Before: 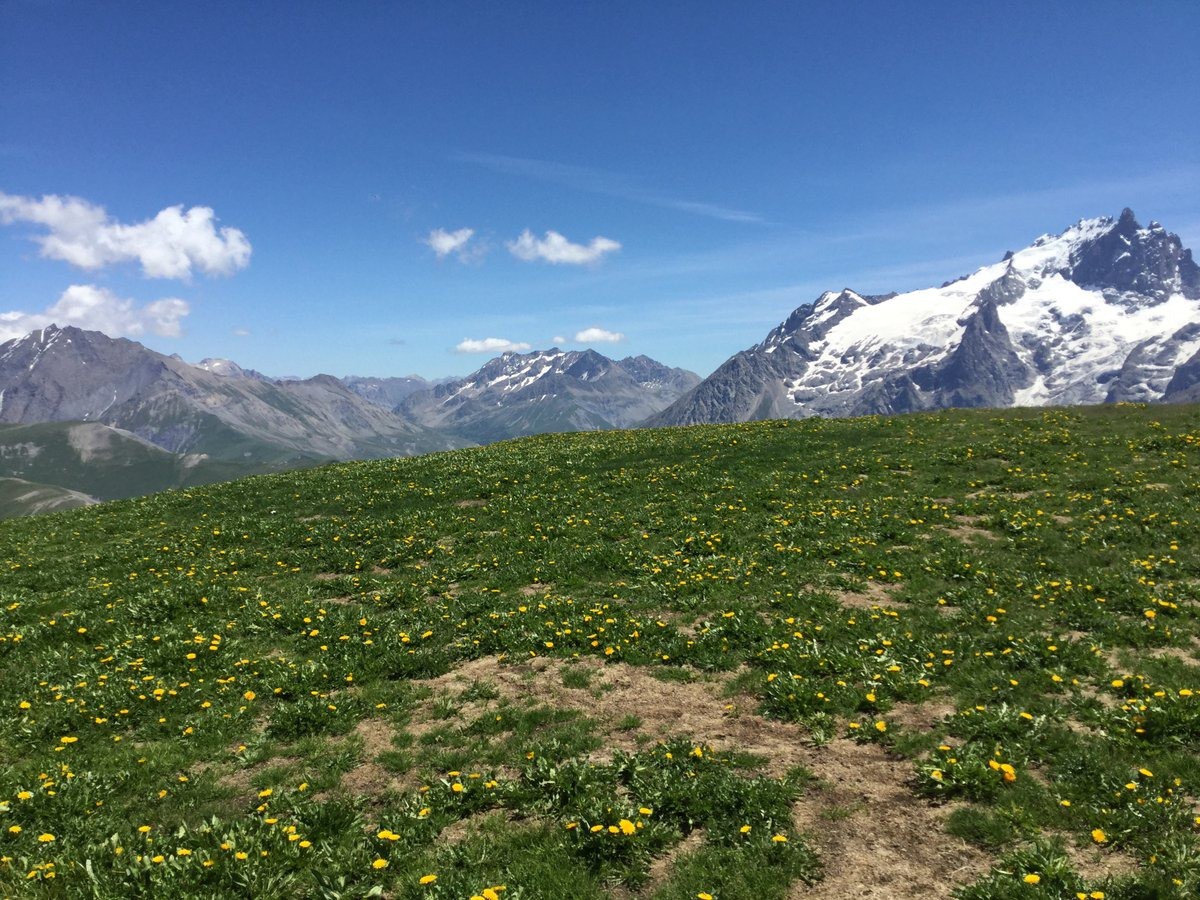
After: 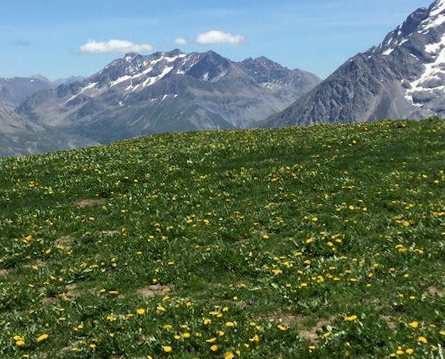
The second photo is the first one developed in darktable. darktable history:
crop: left 30%, top 30%, right 30%, bottom 30%
rotate and perspective: rotation 0.215°, lens shift (vertical) -0.139, crop left 0.069, crop right 0.939, crop top 0.002, crop bottom 0.996
